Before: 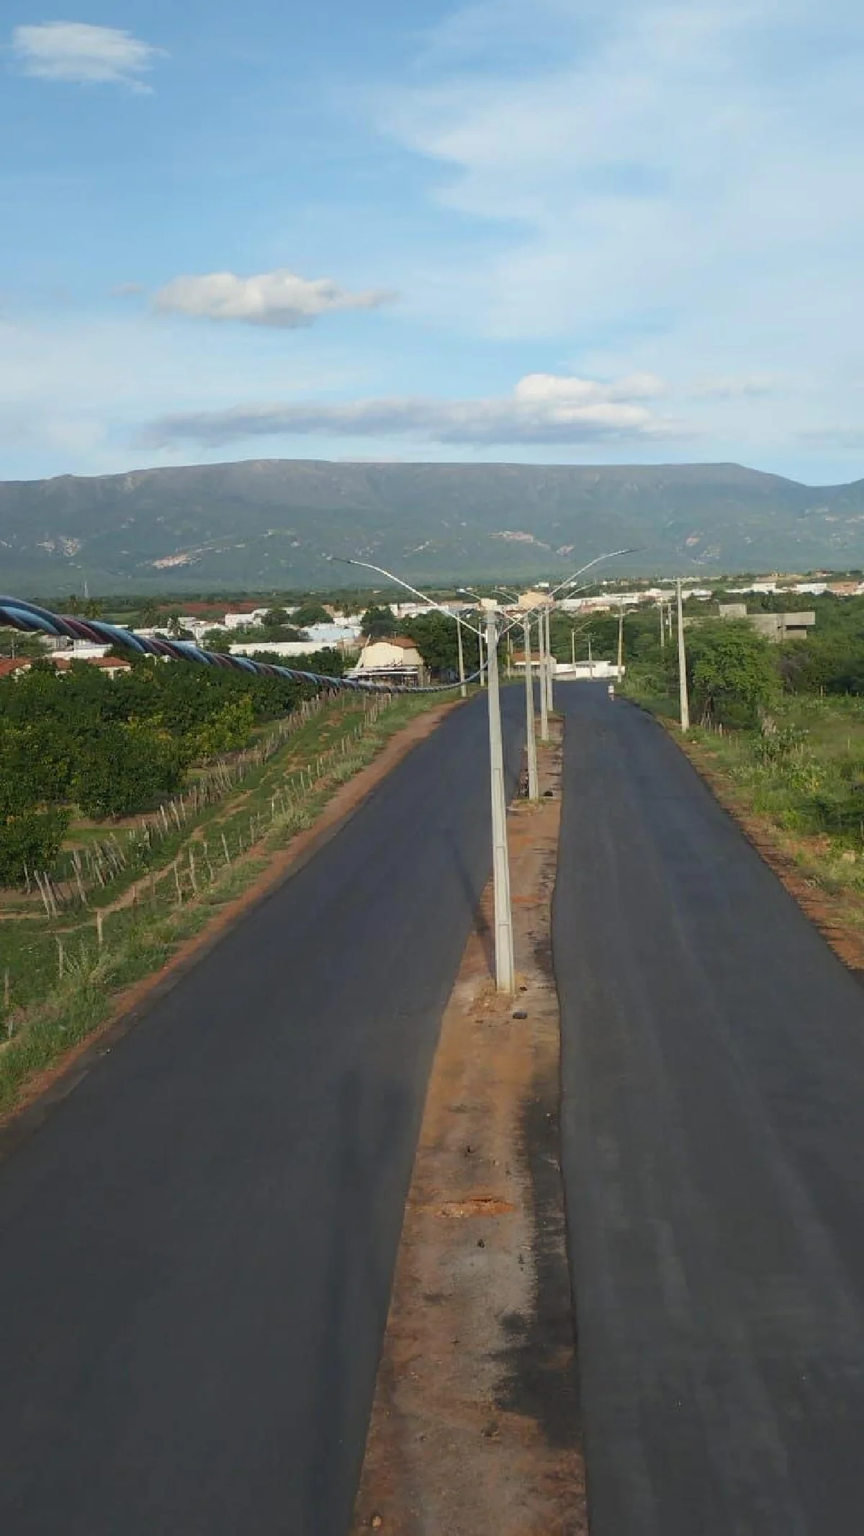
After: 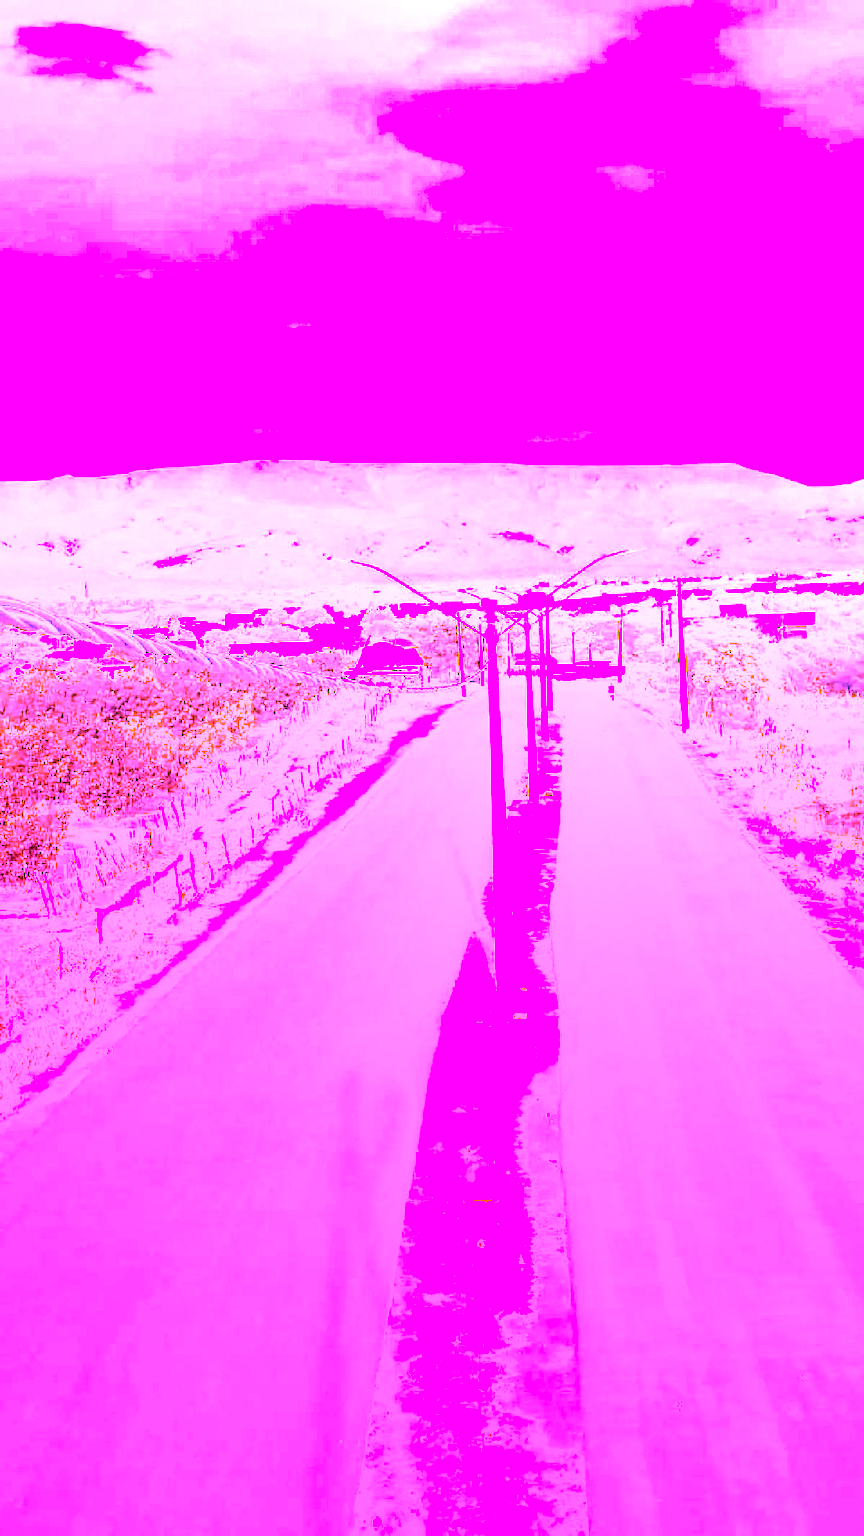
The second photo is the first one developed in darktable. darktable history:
white balance: red 8, blue 8
local contrast: detail 135%, midtone range 0.75
